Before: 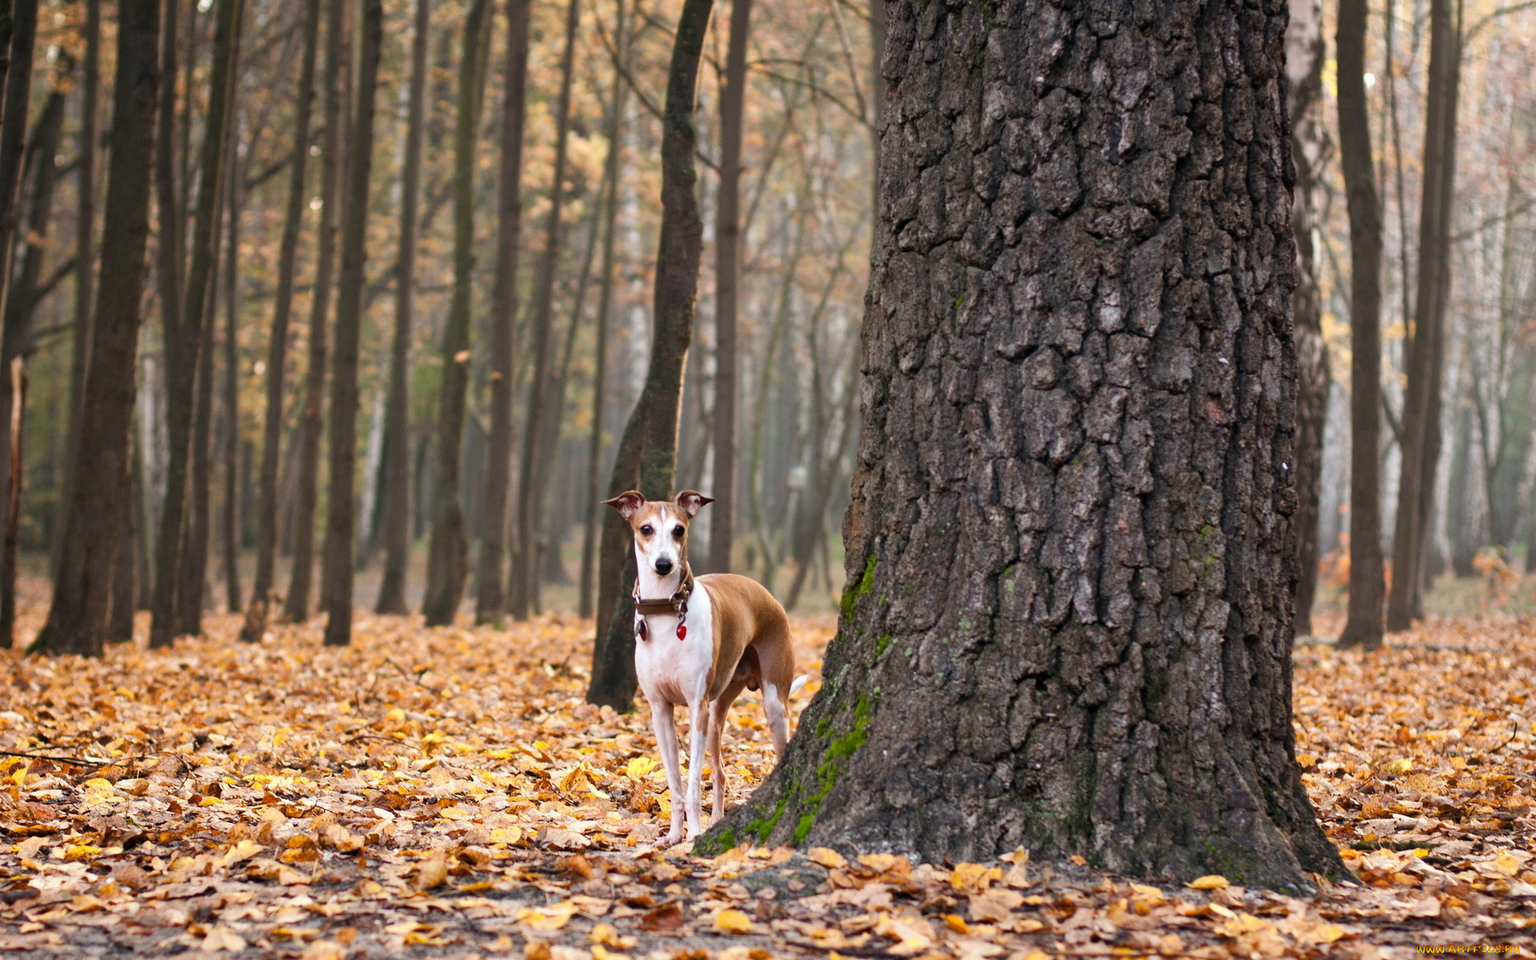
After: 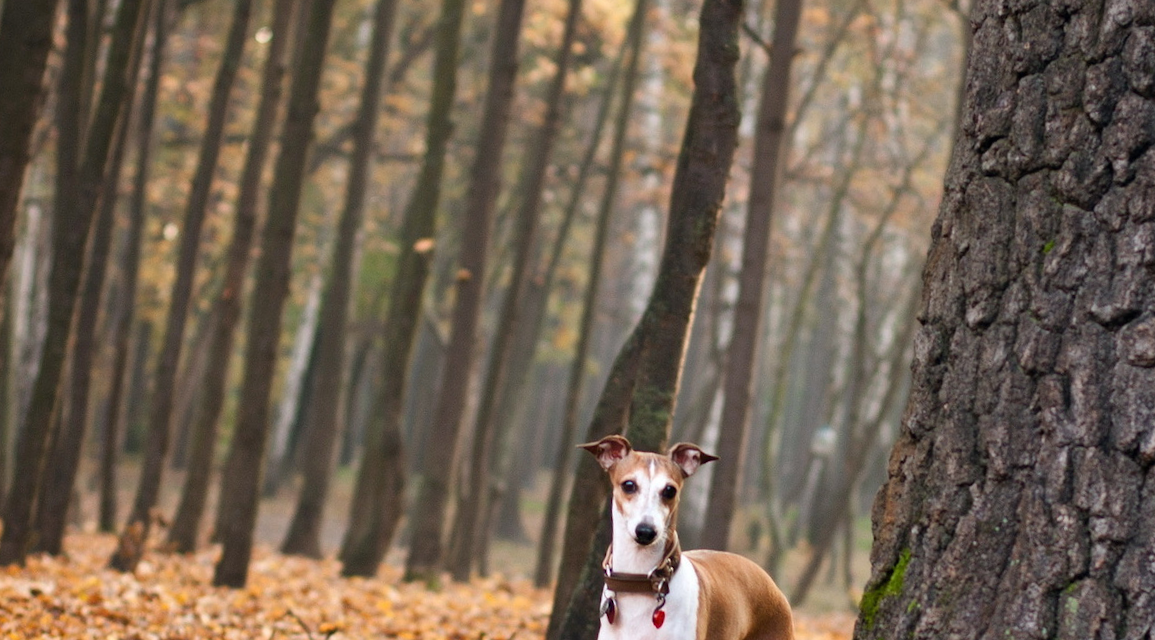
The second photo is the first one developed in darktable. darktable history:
crop and rotate: angle -6.32°, left 2.055%, top 7.021%, right 27.543%, bottom 30.535%
